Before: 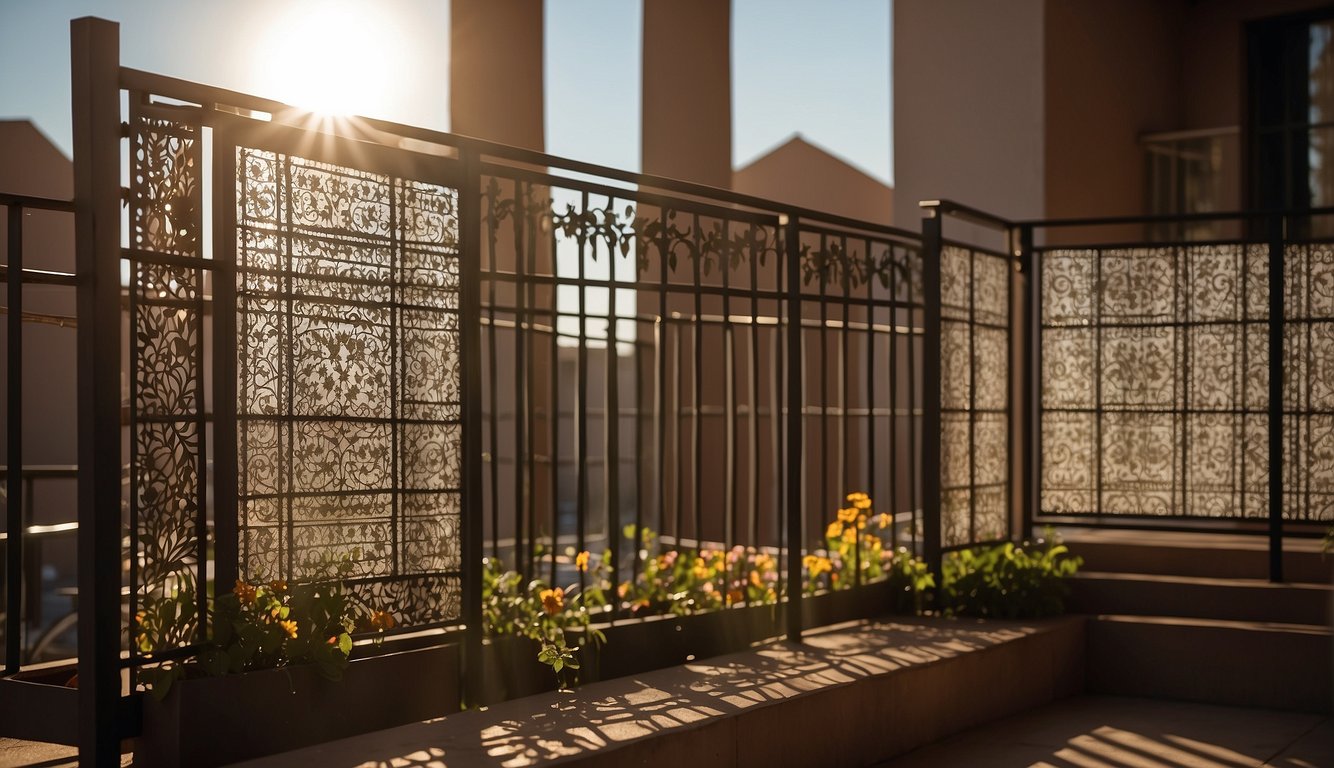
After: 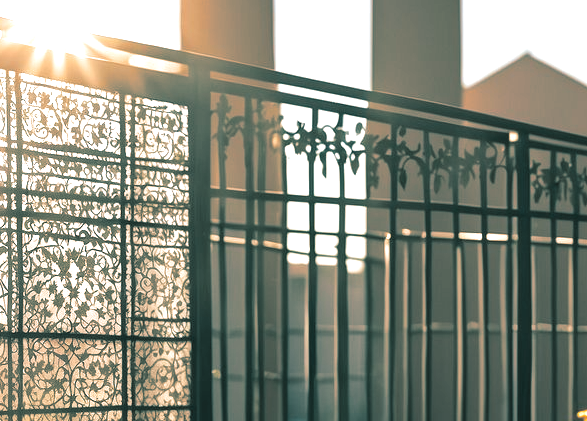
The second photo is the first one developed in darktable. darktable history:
crop: left 20.248%, top 10.86%, right 35.675%, bottom 34.321%
exposure: black level correction 0, exposure 1.2 EV, compensate highlight preservation false
split-toning: shadows › hue 183.6°, shadows › saturation 0.52, highlights › hue 0°, highlights › saturation 0
